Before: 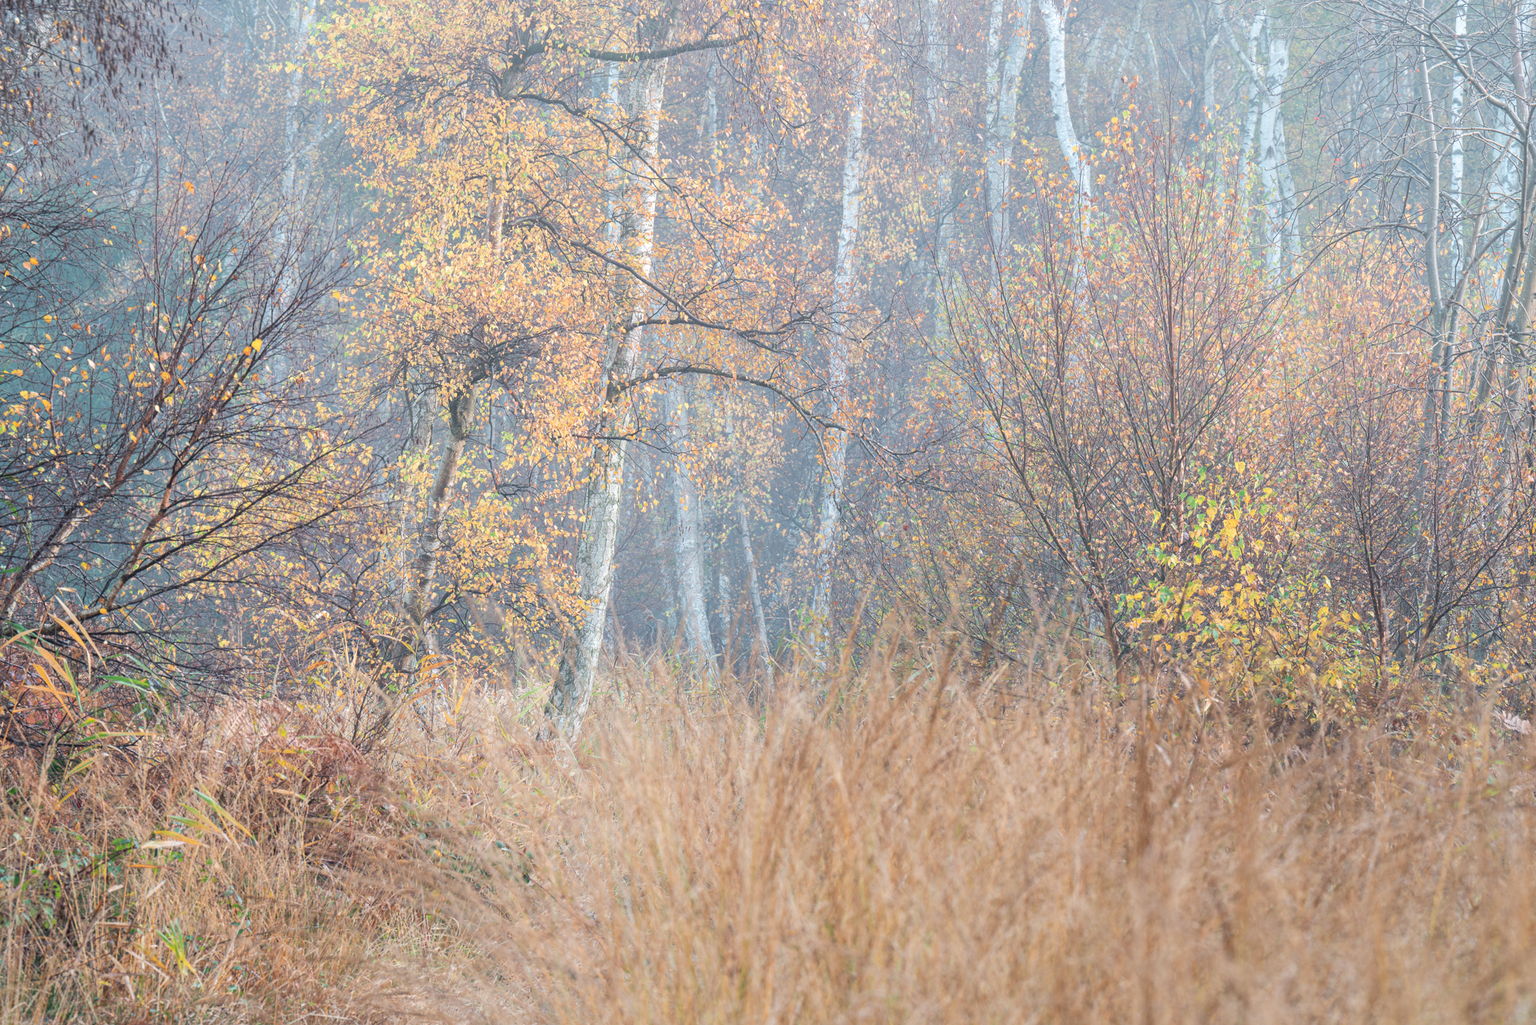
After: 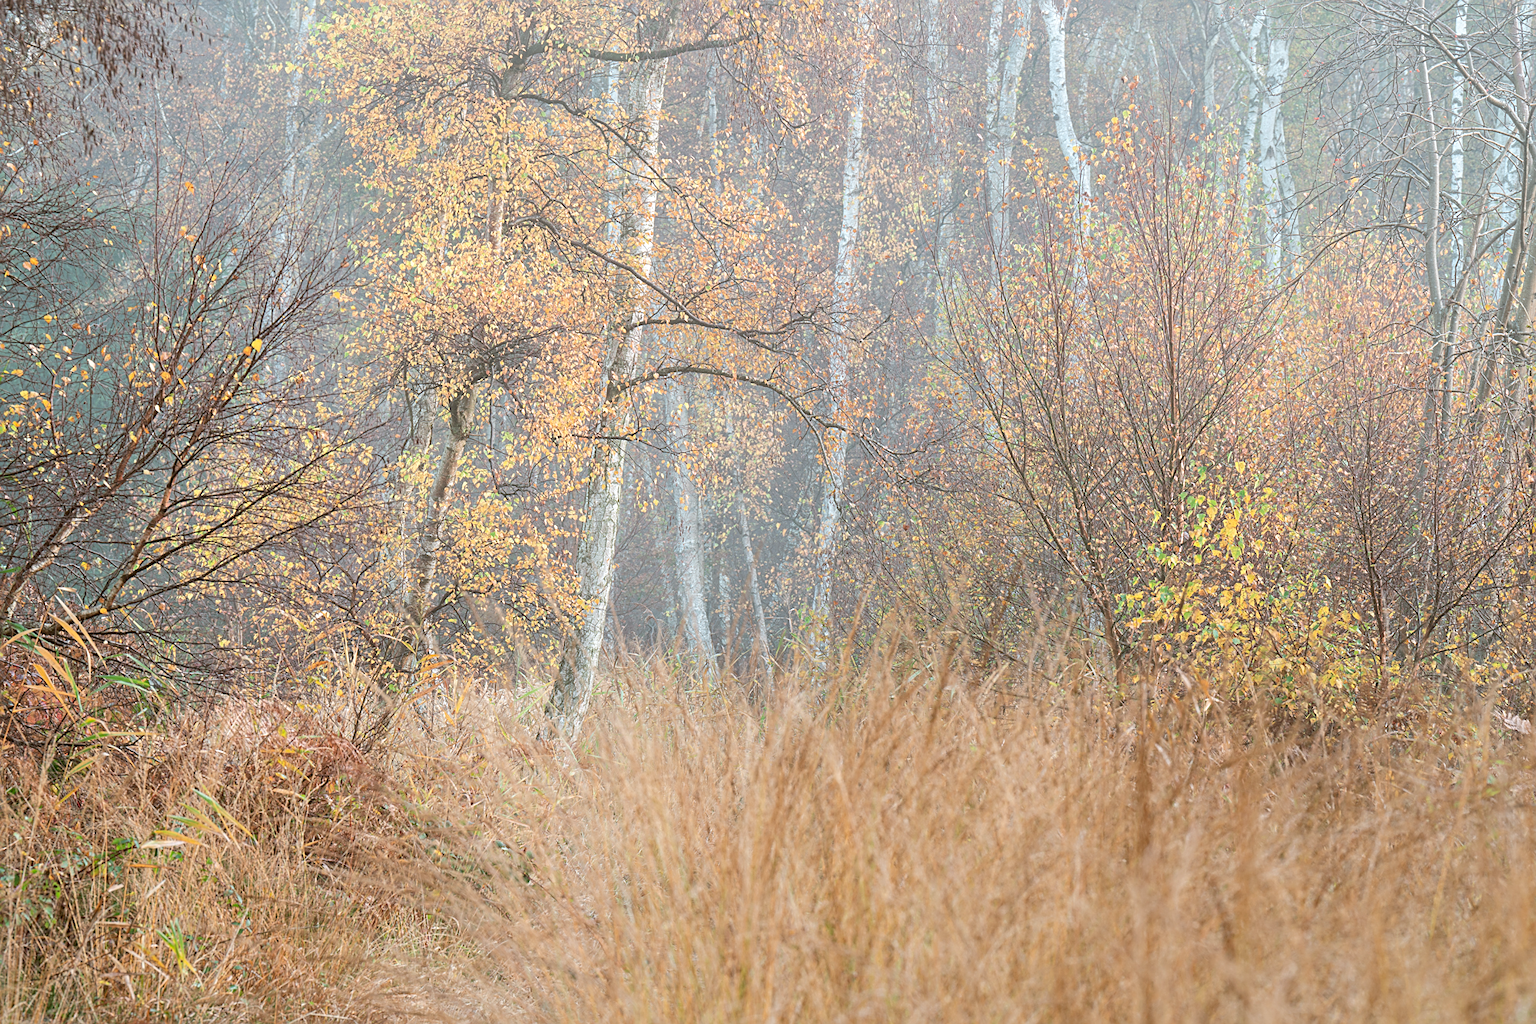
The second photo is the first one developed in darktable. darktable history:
sharpen: on, module defaults
color correction: highlights a* -0.573, highlights b* 0.17, shadows a* 4.66, shadows b* 20.09
